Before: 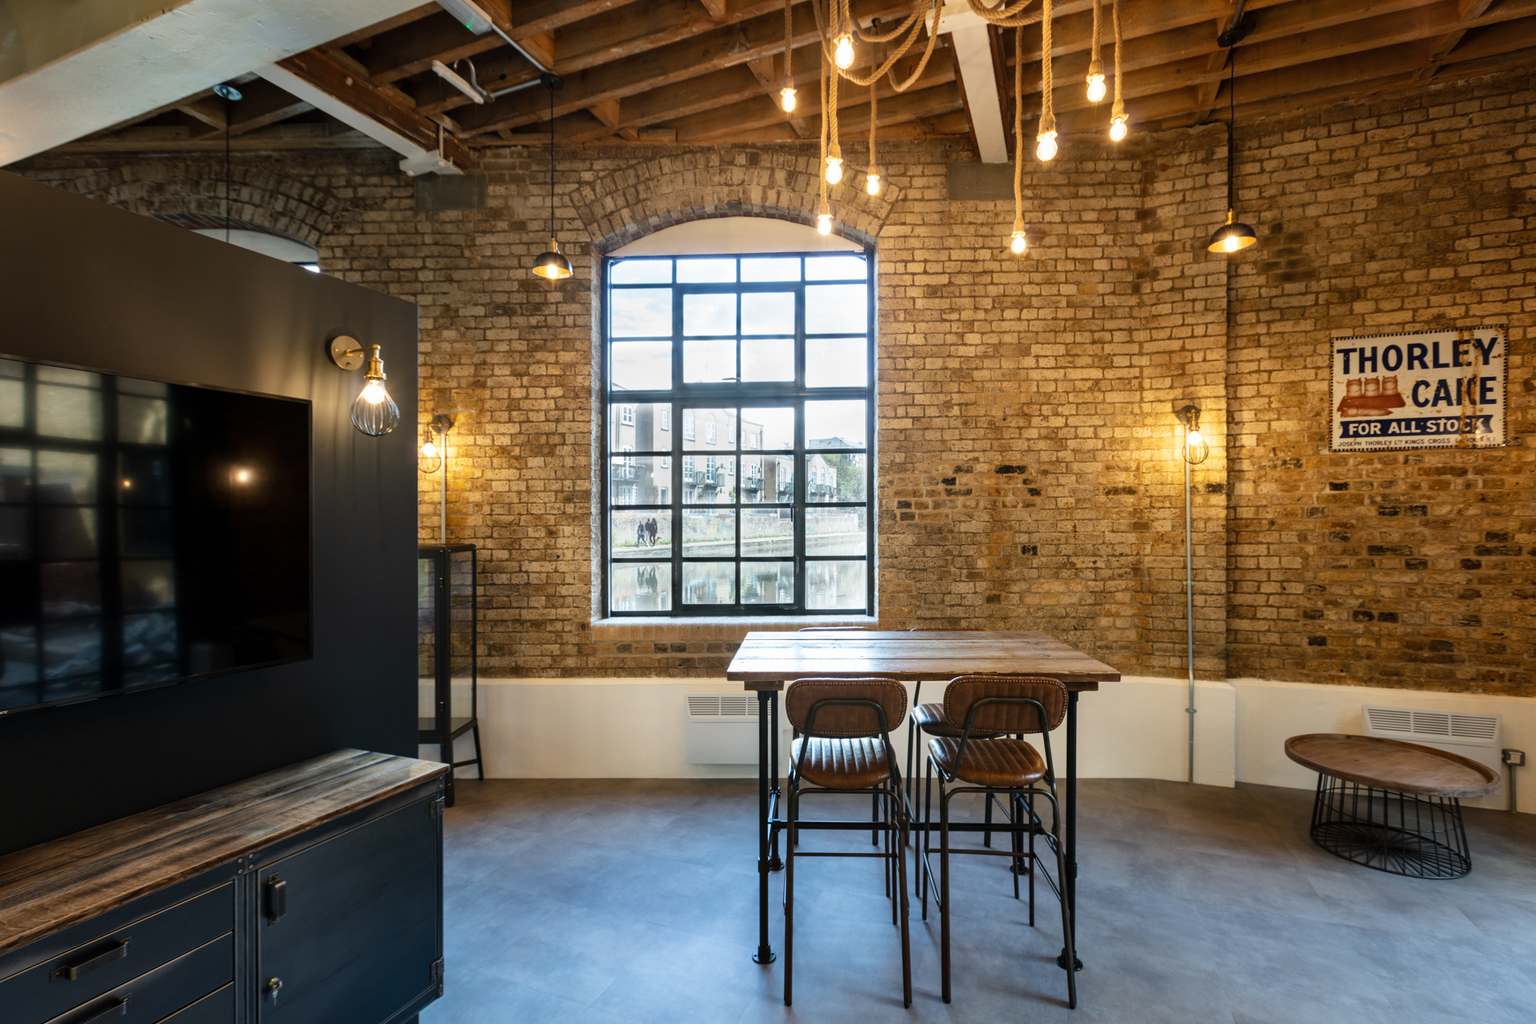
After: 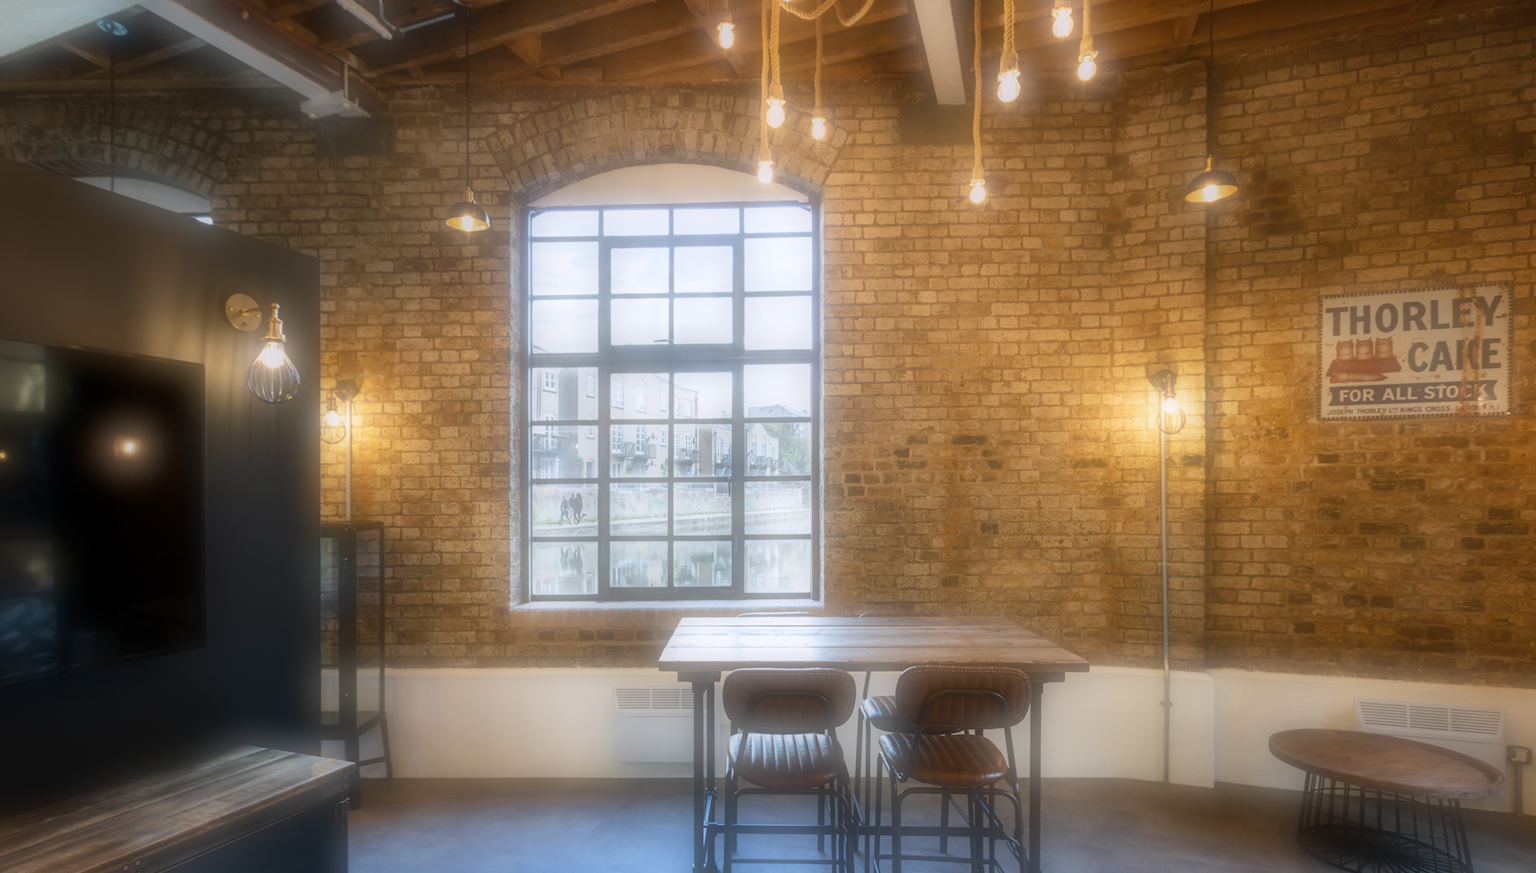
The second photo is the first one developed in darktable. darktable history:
crop: left 8.155%, top 6.611%, bottom 15.385%
white balance: red 0.984, blue 1.059
soften: on, module defaults
